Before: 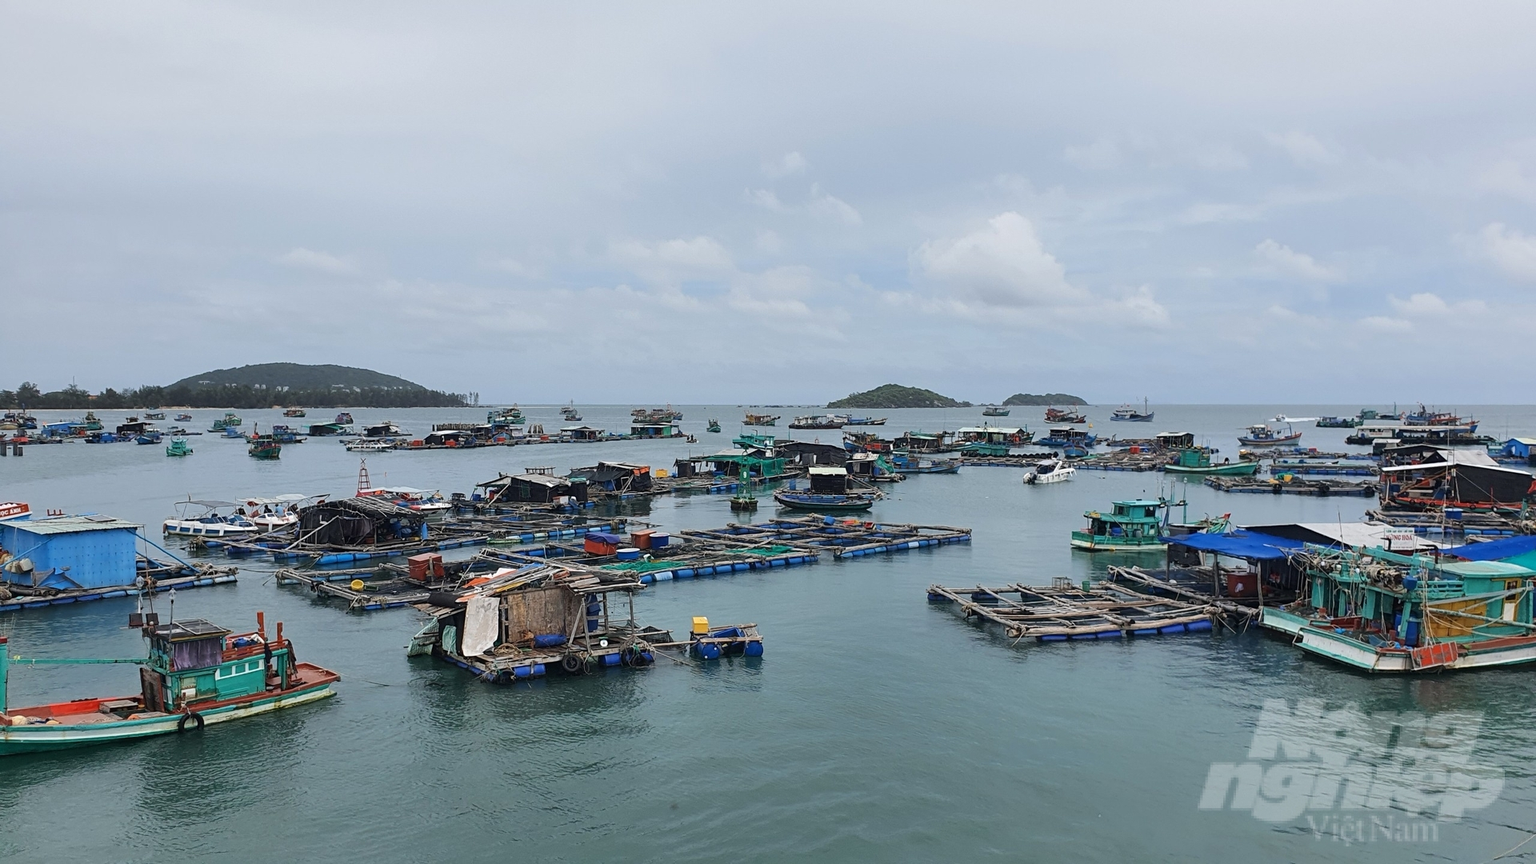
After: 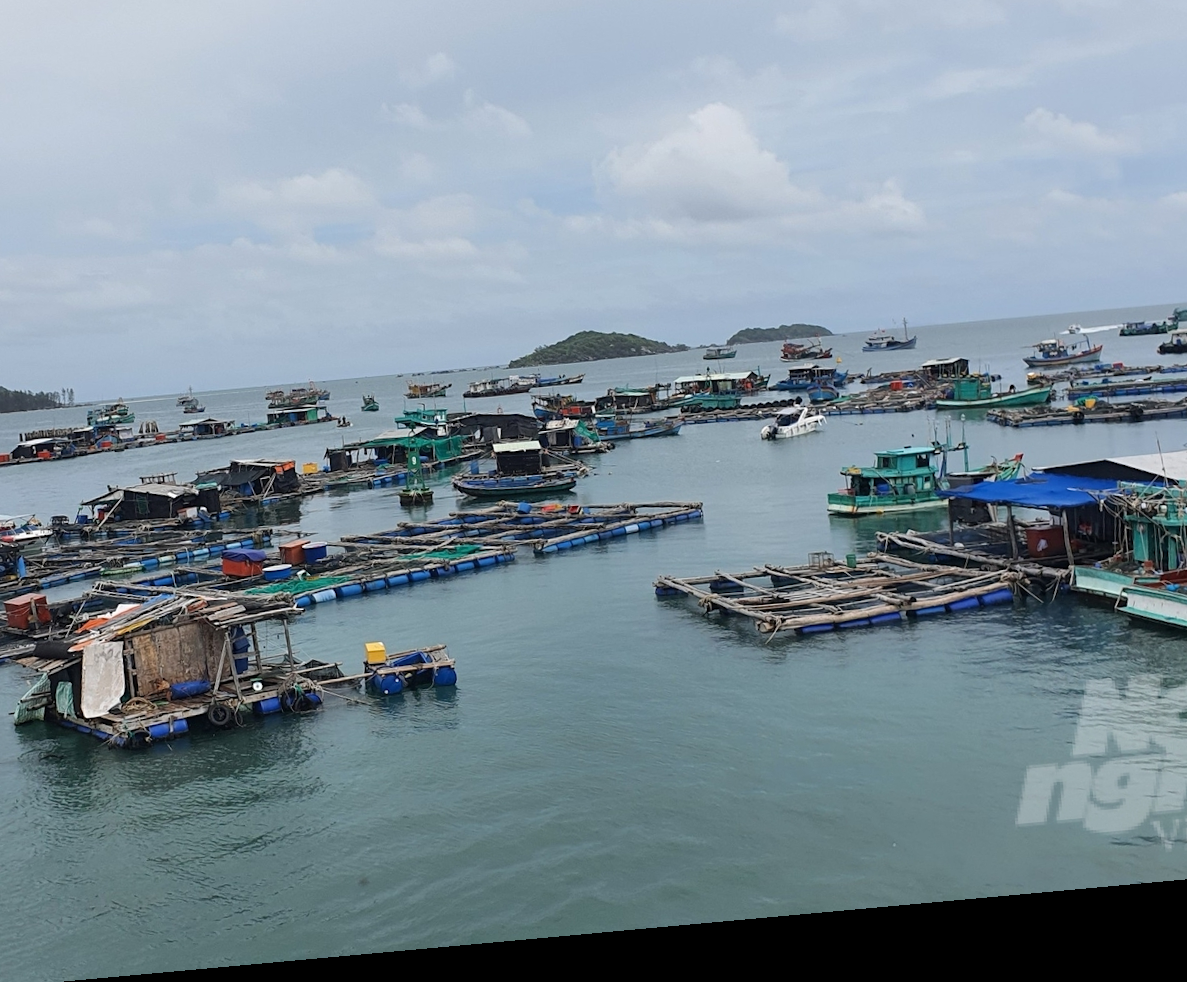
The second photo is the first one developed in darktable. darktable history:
crop and rotate: left 28.256%, top 17.734%, right 12.656%, bottom 3.573%
rotate and perspective: rotation -5.2°, automatic cropping off
